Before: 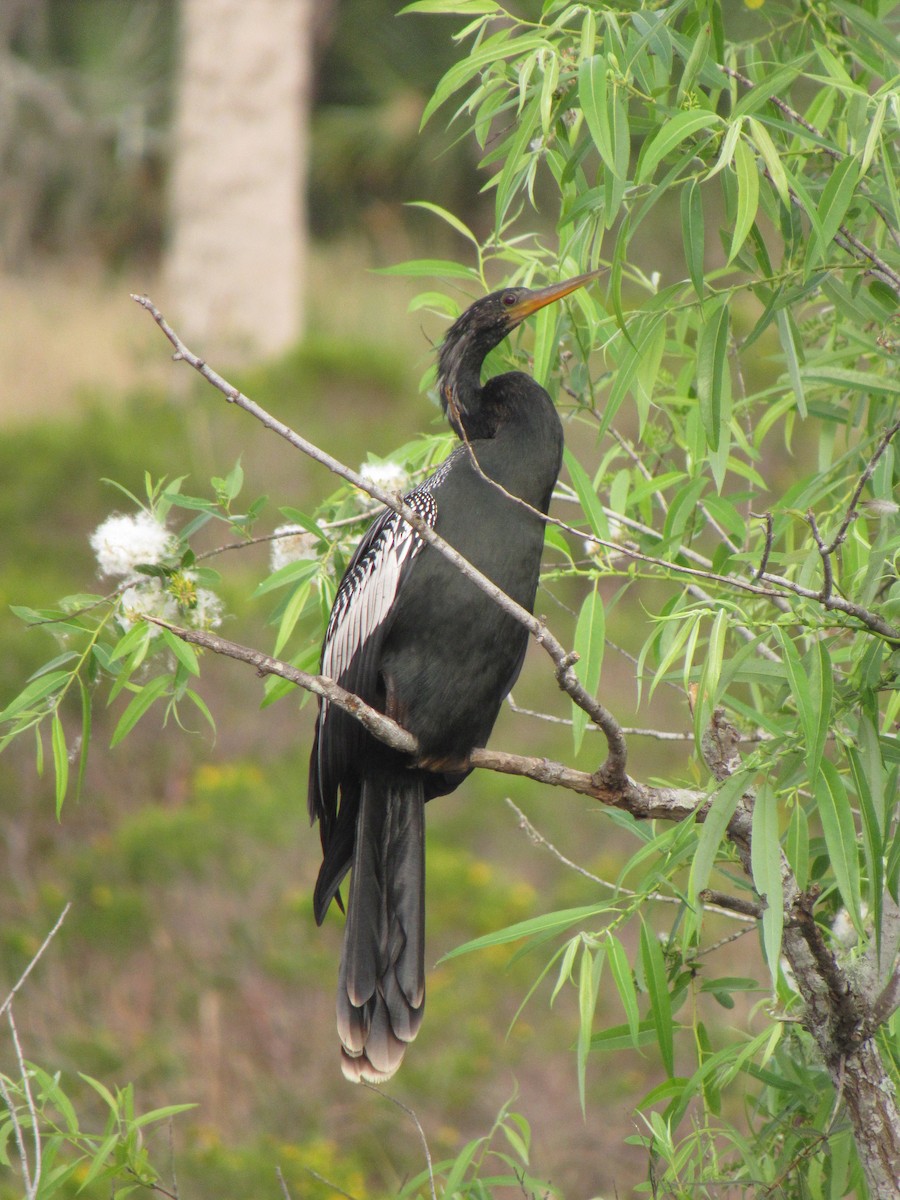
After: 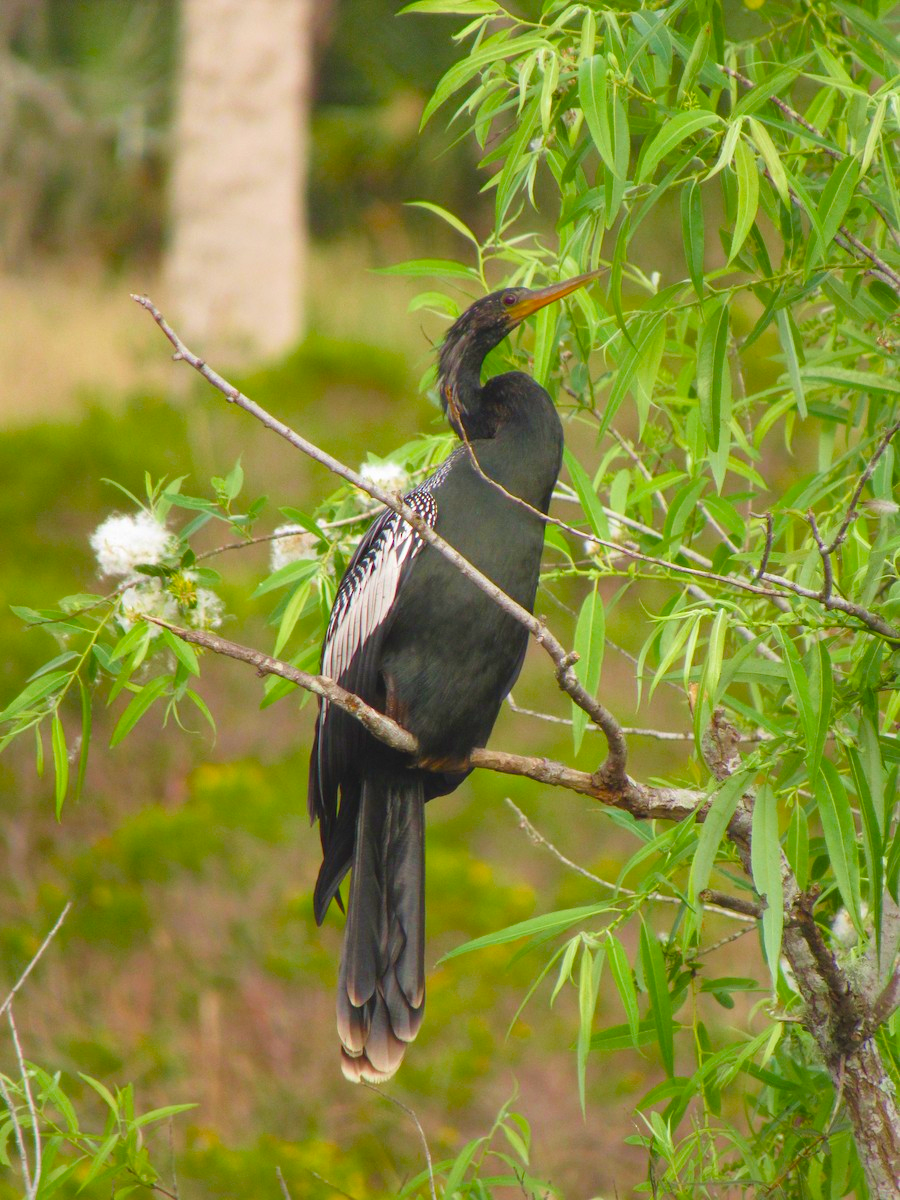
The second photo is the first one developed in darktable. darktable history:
exposure: exposure -0.04 EV, compensate highlight preservation false
tone equalizer: on, module defaults
velvia: on, module defaults
color balance rgb: global offset › luminance 0.484%, perceptual saturation grading › global saturation 39.645%, perceptual saturation grading › highlights -25.579%, perceptual saturation grading › mid-tones 34.333%, perceptual saturation grading › shadows 35.585%, global vibrance 19.804%
